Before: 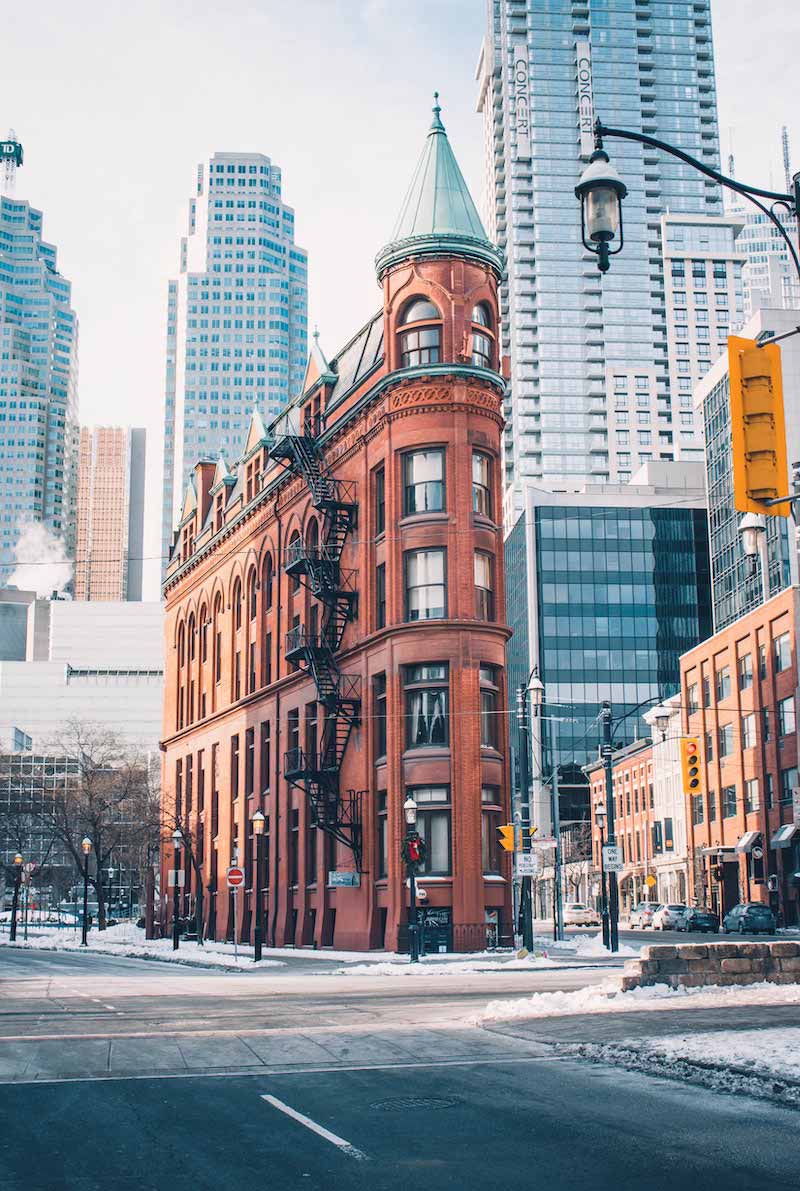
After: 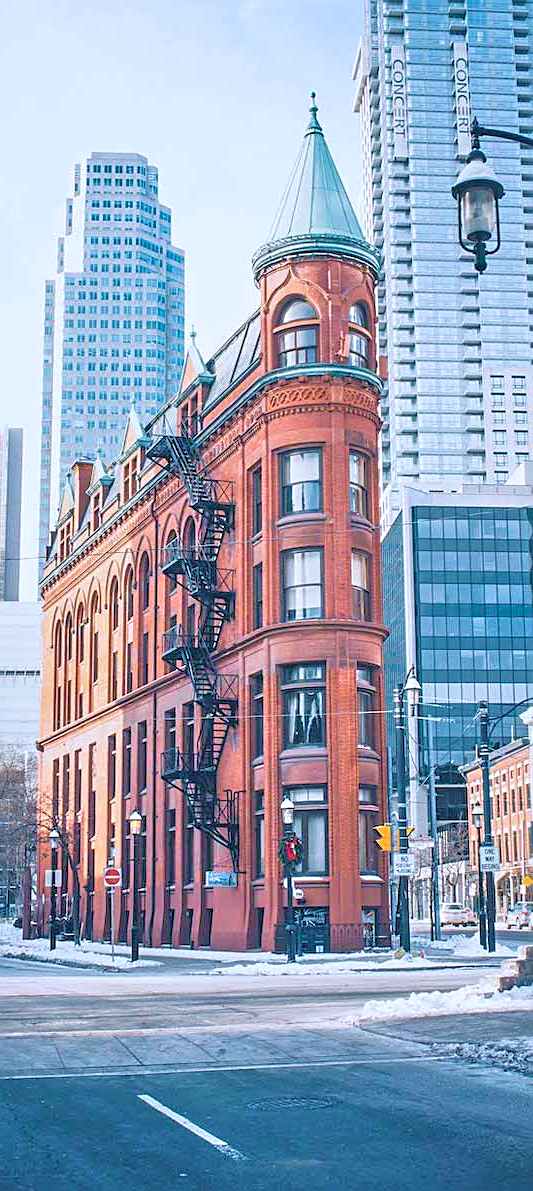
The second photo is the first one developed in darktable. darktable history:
white balance: red 0.924, blue 1.095
velvia: on, module defaults
tone equalizer: -7 EV 0.15 EV, -6 EV 0.6 EV, -5 EV 1.15 EV, -4 EV 1.33 EV, -3 EV 1.15 EV, -2 EV 0.6 EV, -1 EV 0.15 EV, mask exposure compensation -0.5 EV
sharpen: on, module defaults
crop and rotate: left 15.446%, right 17.836%
